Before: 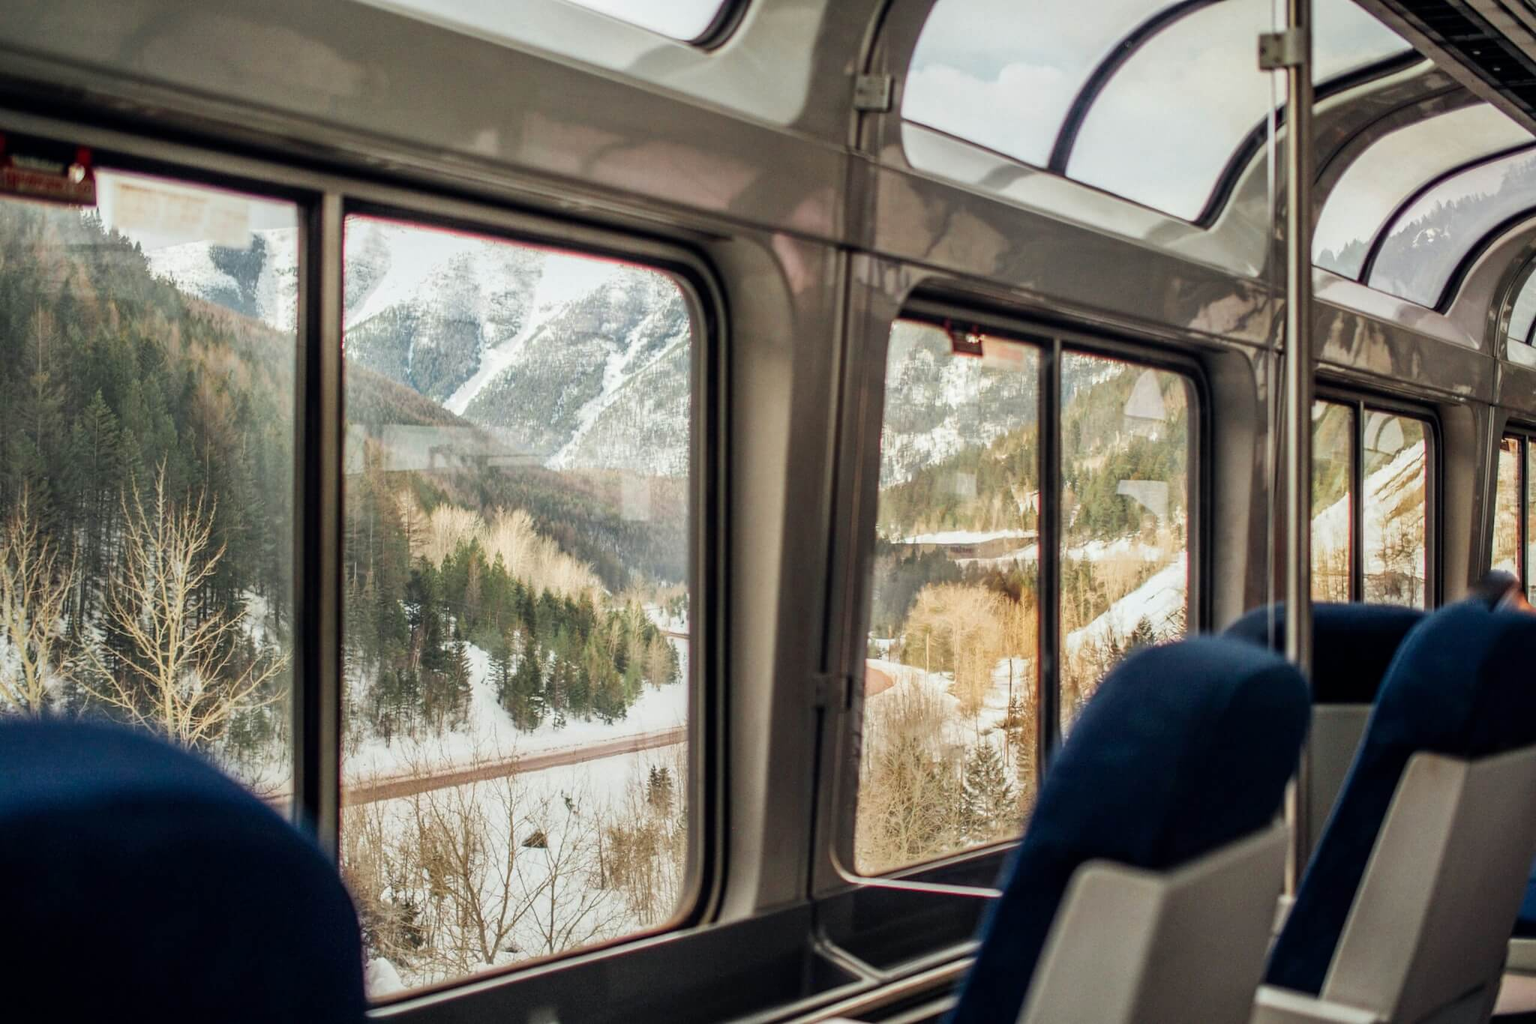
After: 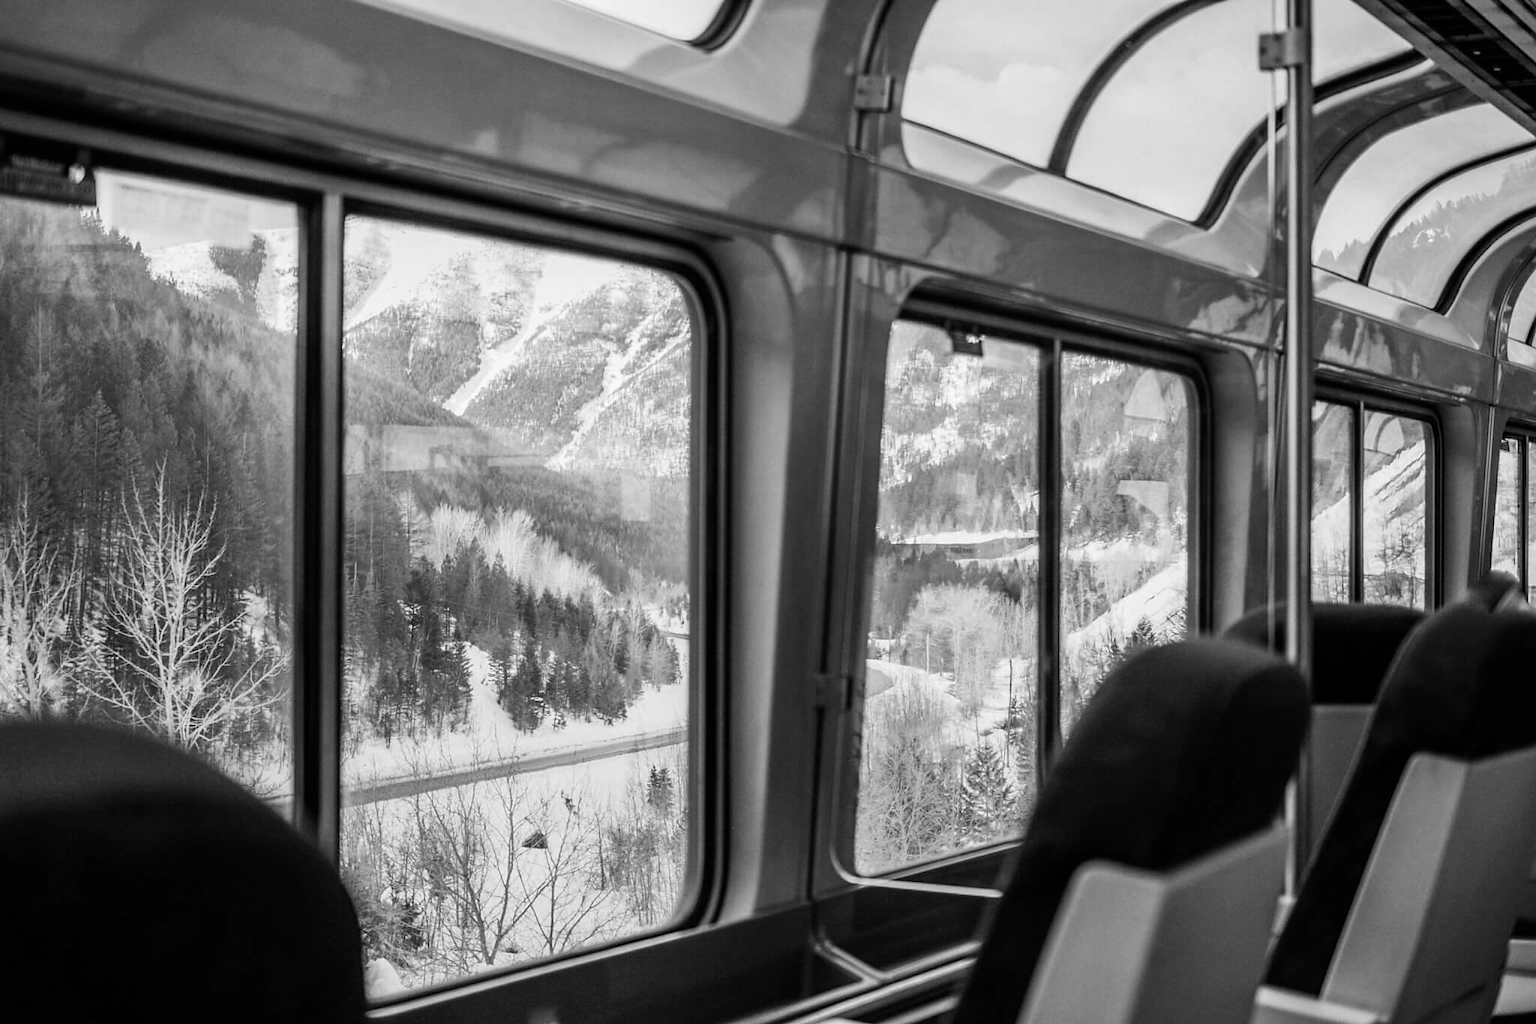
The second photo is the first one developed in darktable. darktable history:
sharpen: radius 1.559, amount 0.373, threshold 1.271
contrast brightness saturation: contrast 0.08, saturation 0.02
monochrome: on, module defaults
